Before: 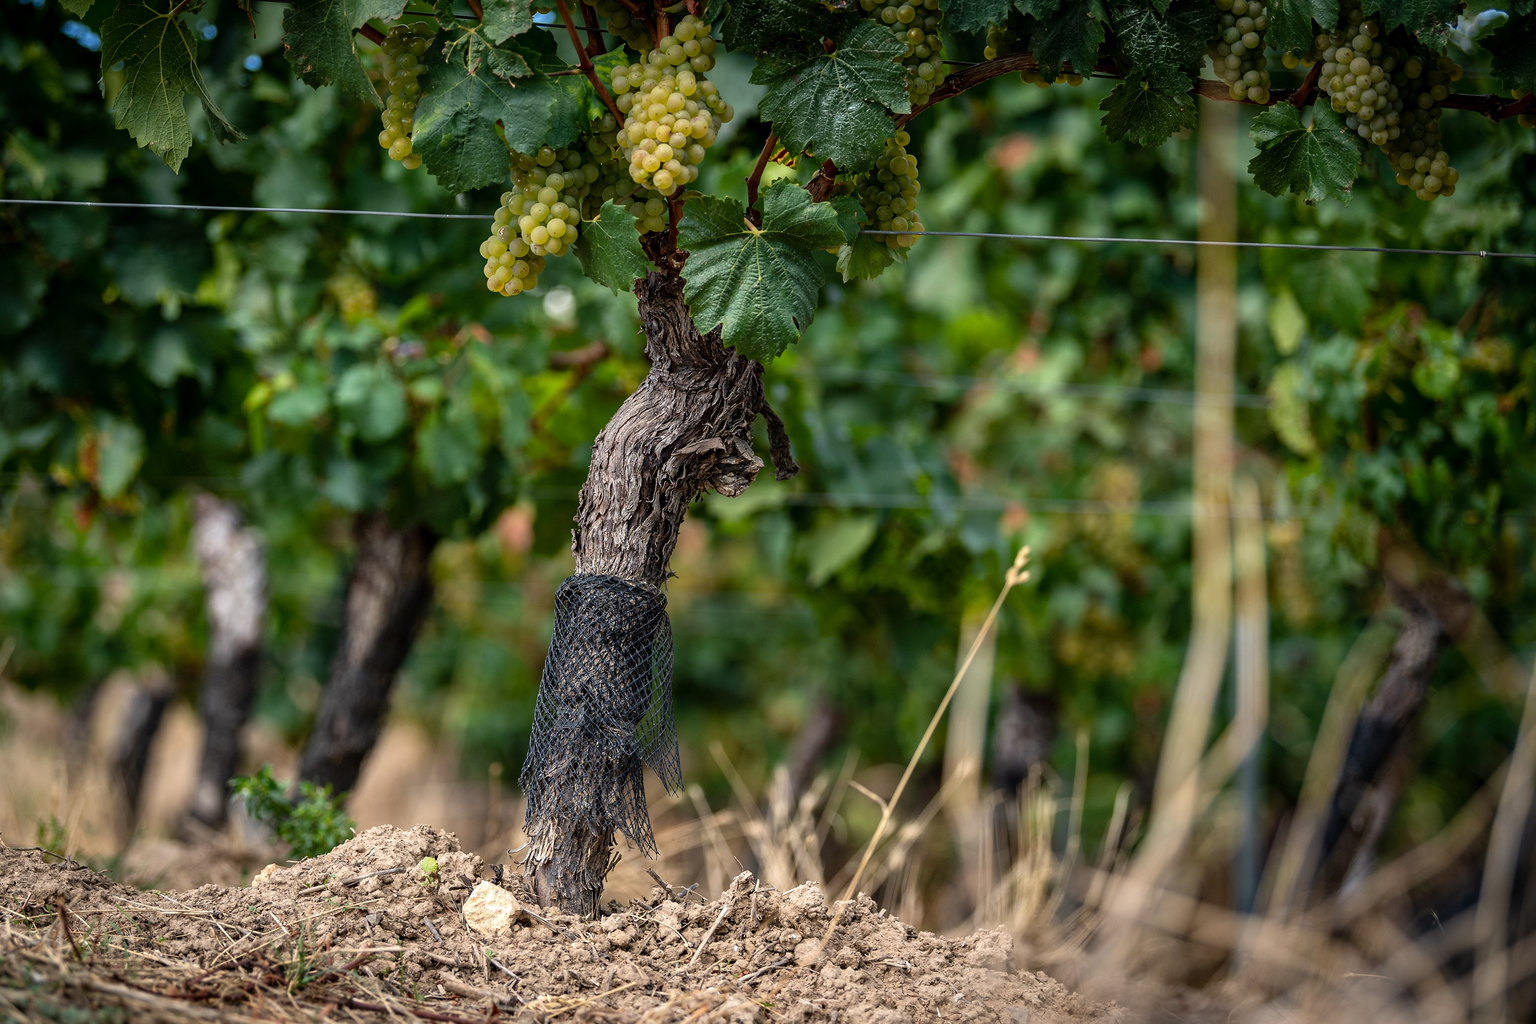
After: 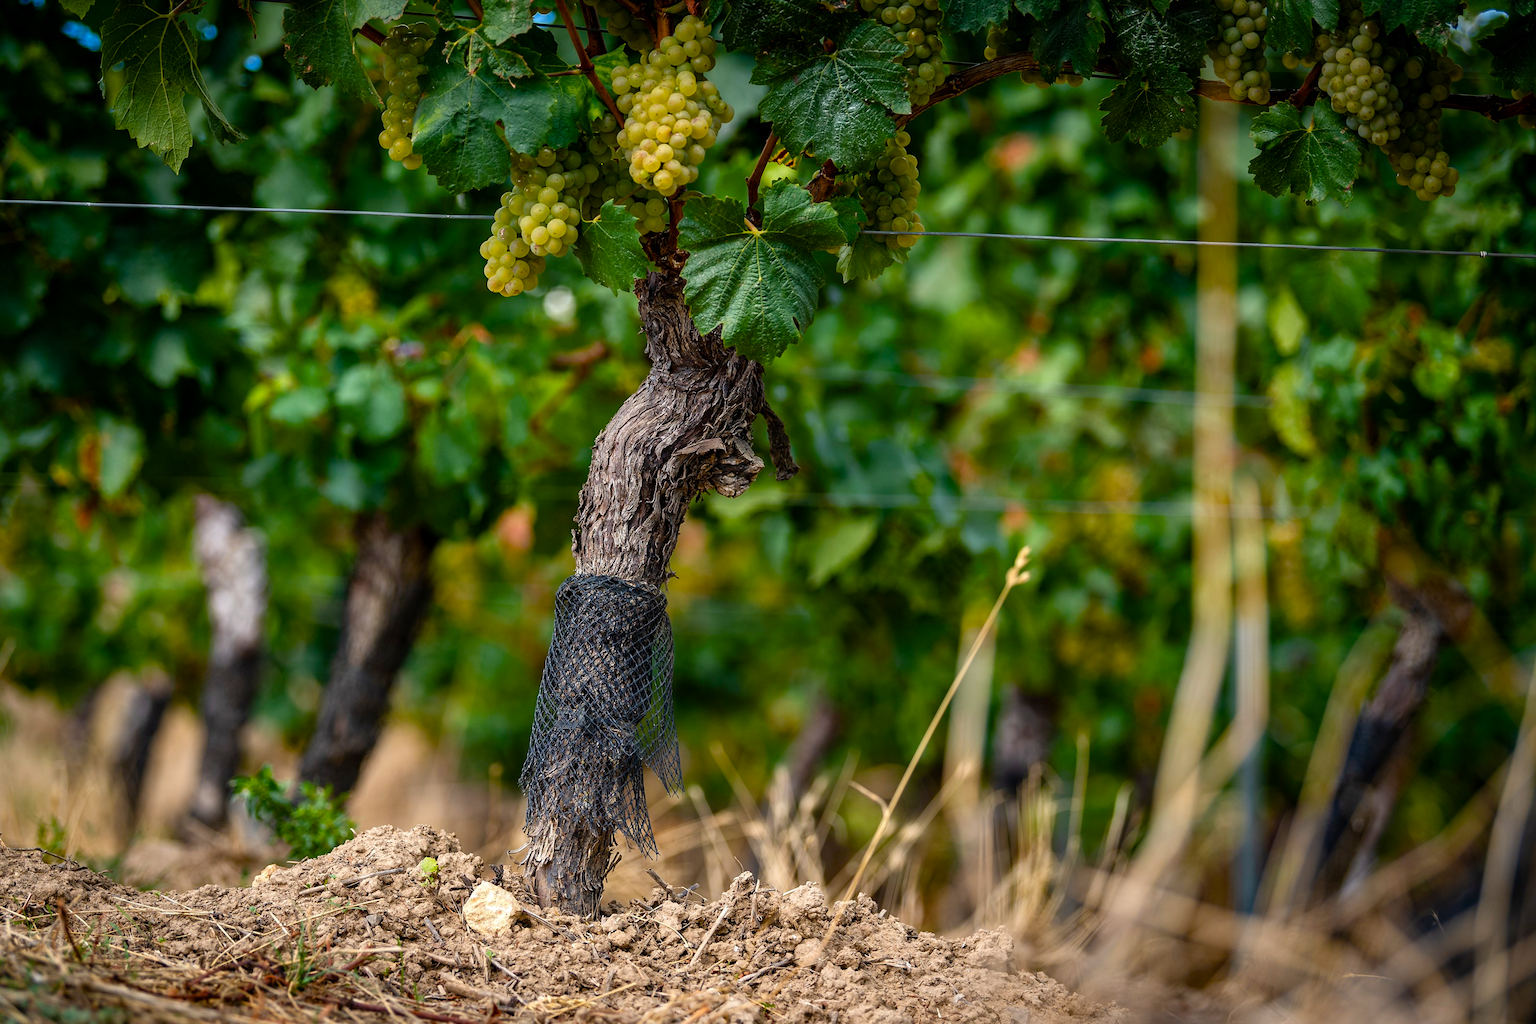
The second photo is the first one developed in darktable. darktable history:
color balance rgb: perceptual saturation grading › global saturation 20%, perceptual saturation grading › highlights 2.191%, perceptual saturation grading › shadows 49.708%
